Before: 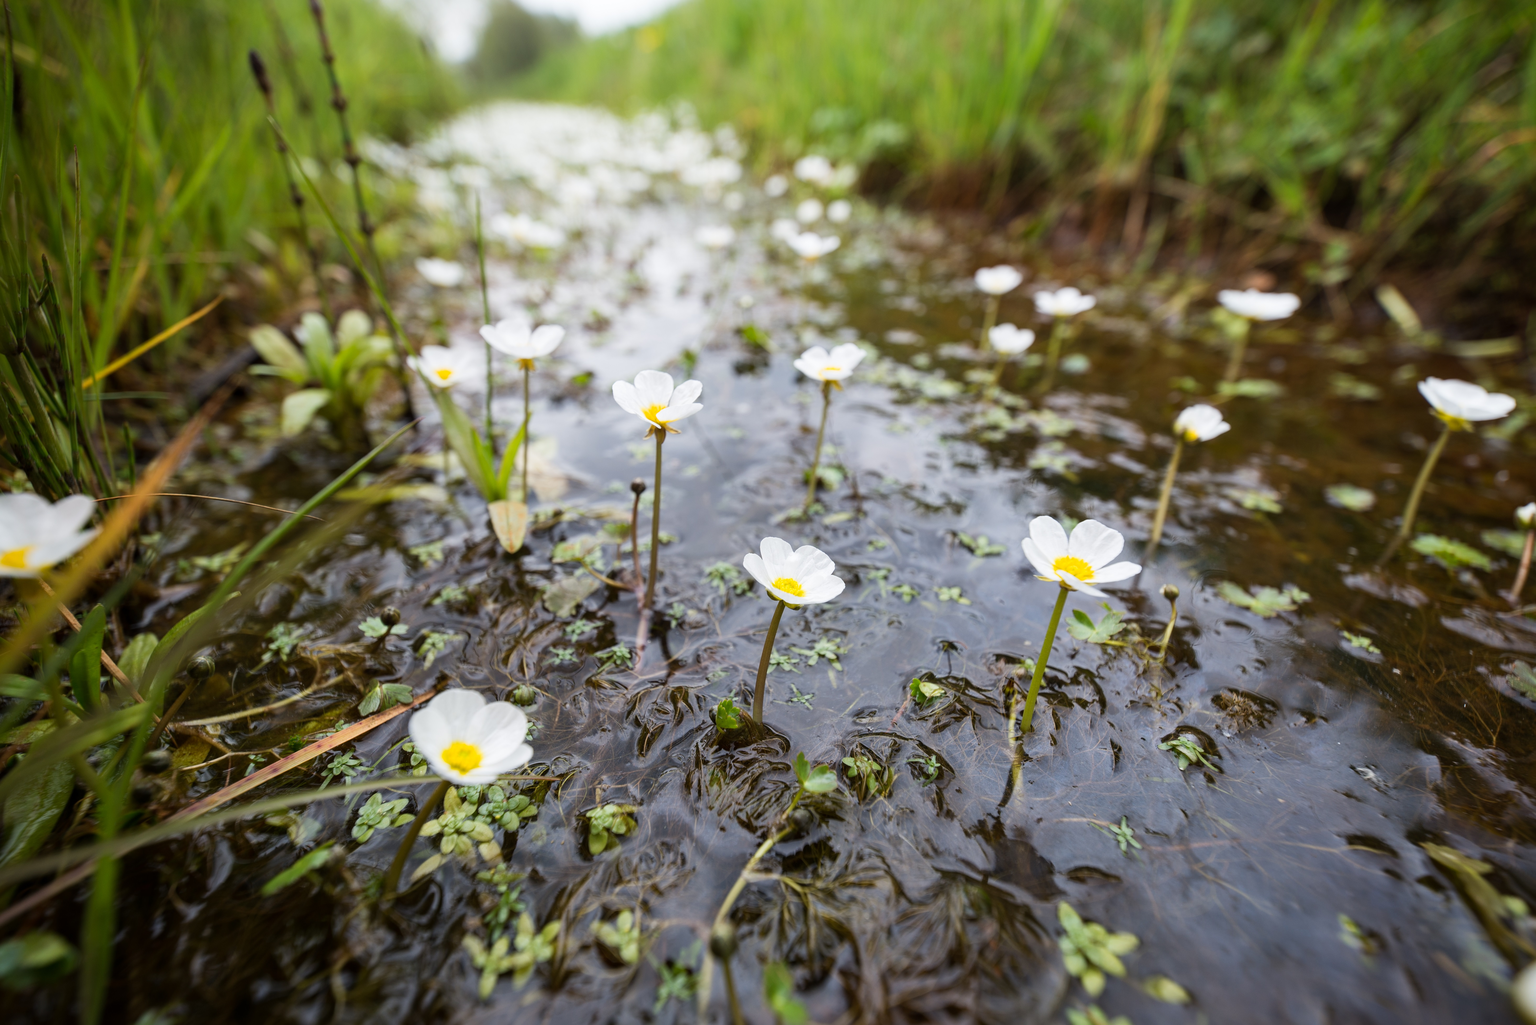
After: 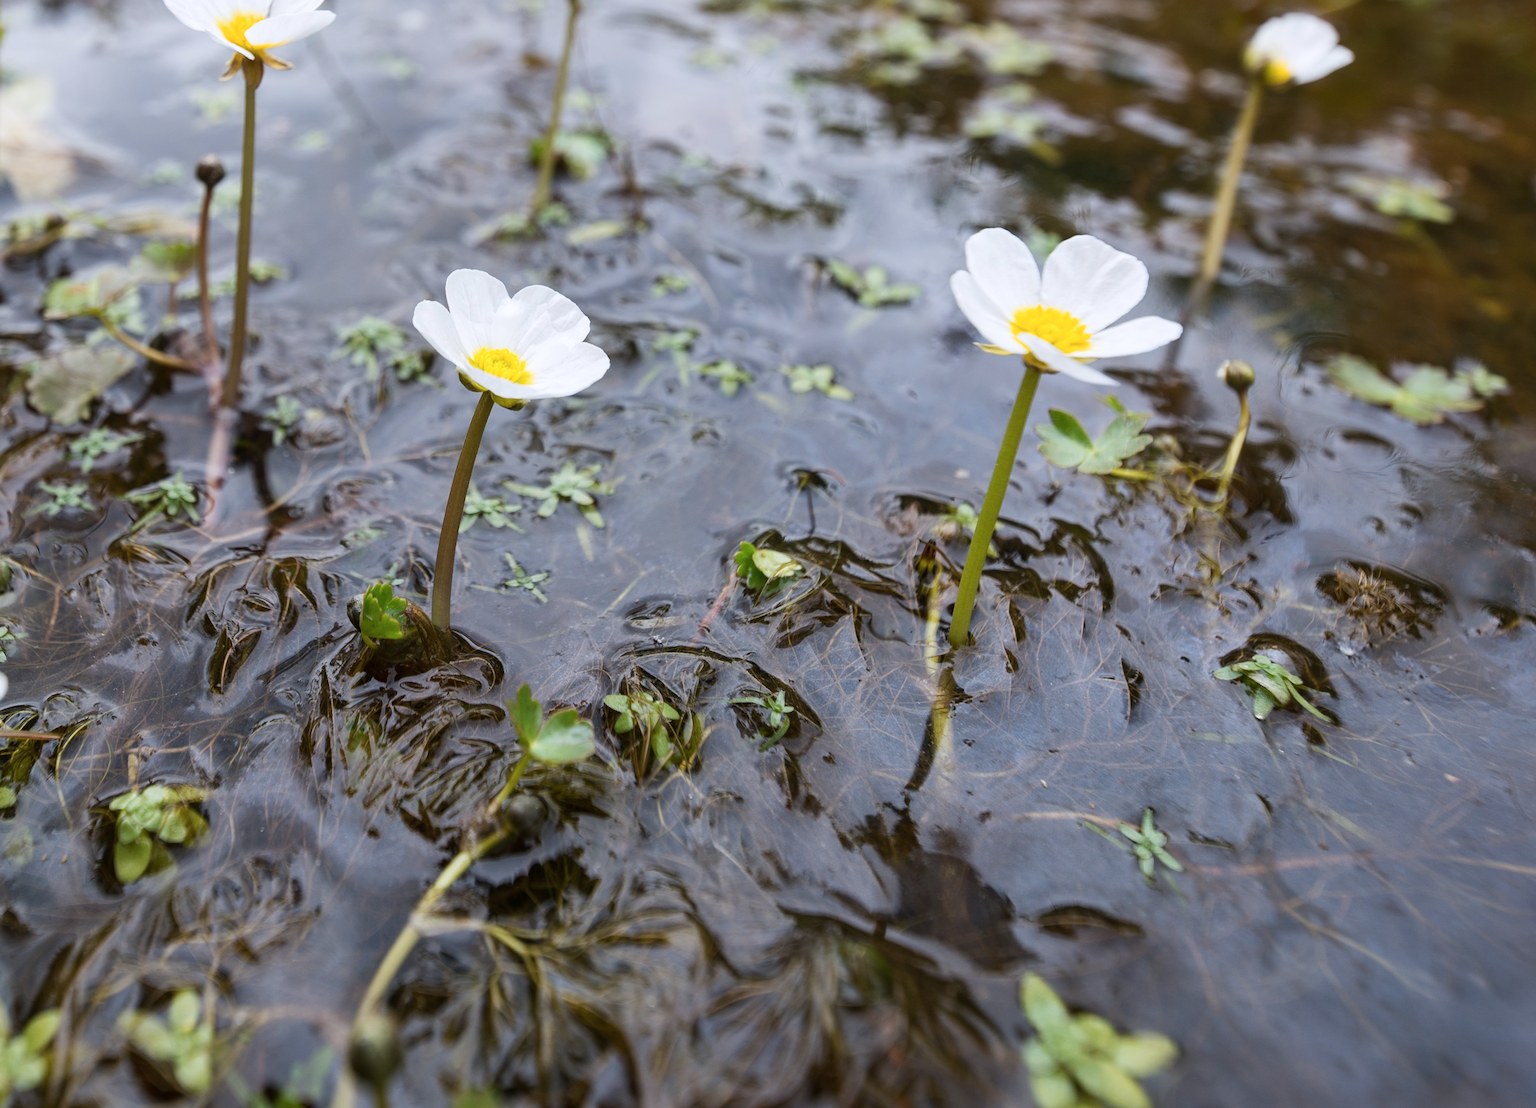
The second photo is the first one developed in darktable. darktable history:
white balance: red 1.009, blue 0.985
crop: left 34.479%, top 38.822%, right 13.718%, bottom 5.172%
color correction: highlights a* -0.137, highlights b* -5.91, shadows a* -0.137, shadows b* -0.137
